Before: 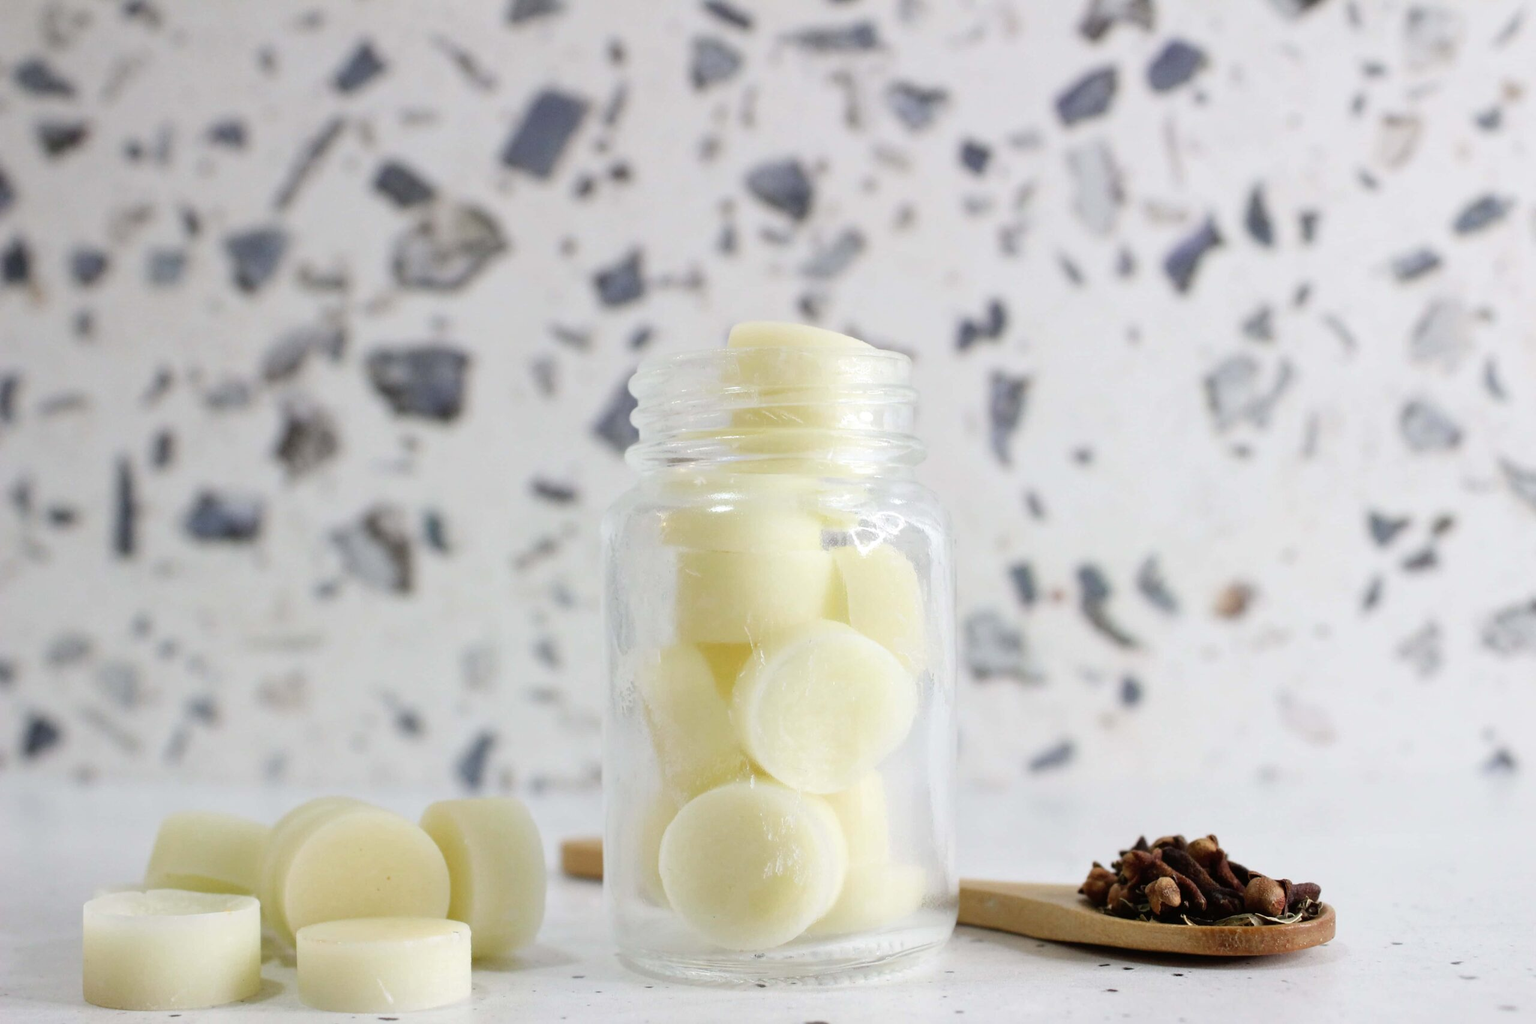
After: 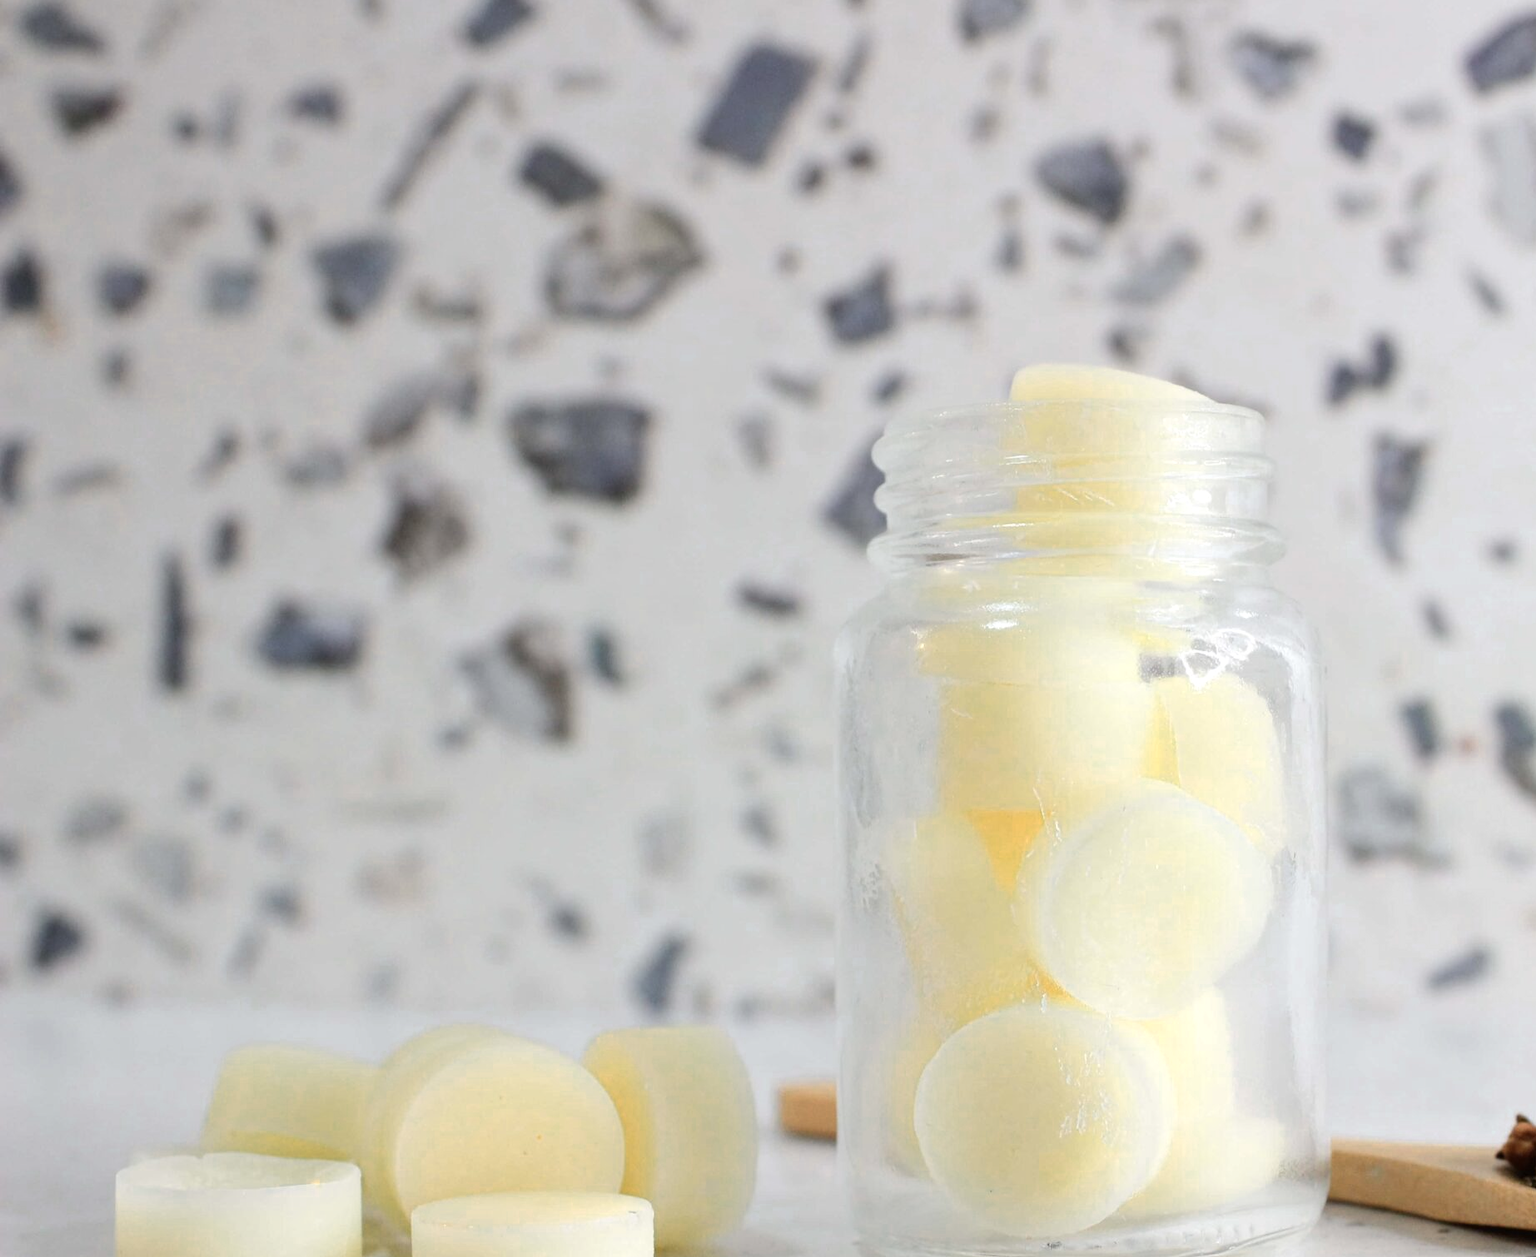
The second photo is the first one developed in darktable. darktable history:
tone equalizer: edges refinement/feathering 500, mask exposure compensation -1.57 EV, preserve details no
crop: top 5.781%, right 27.892%, bottom 5.676%
color zones: curves: ch0 [(0.018, 0.548) (0.197, 0.654) (0.425, 0.447) (0.605, 0.658) (0.732, 0.579)]; ch1 [(0.105, 0.531) (0.224, 0.531) (0.386, 0.39) (0.618, 0.456) (0.732, 0.456) (0.956, 0.421)]; ch2 [(0.039, 0.583) (0.215, 0.465) (0.399, 0.544) (0.465, 0.548) (0.614, 0.447) (0.724, 0.43) (0.882, 0.623) (0.956, 0.632)]
